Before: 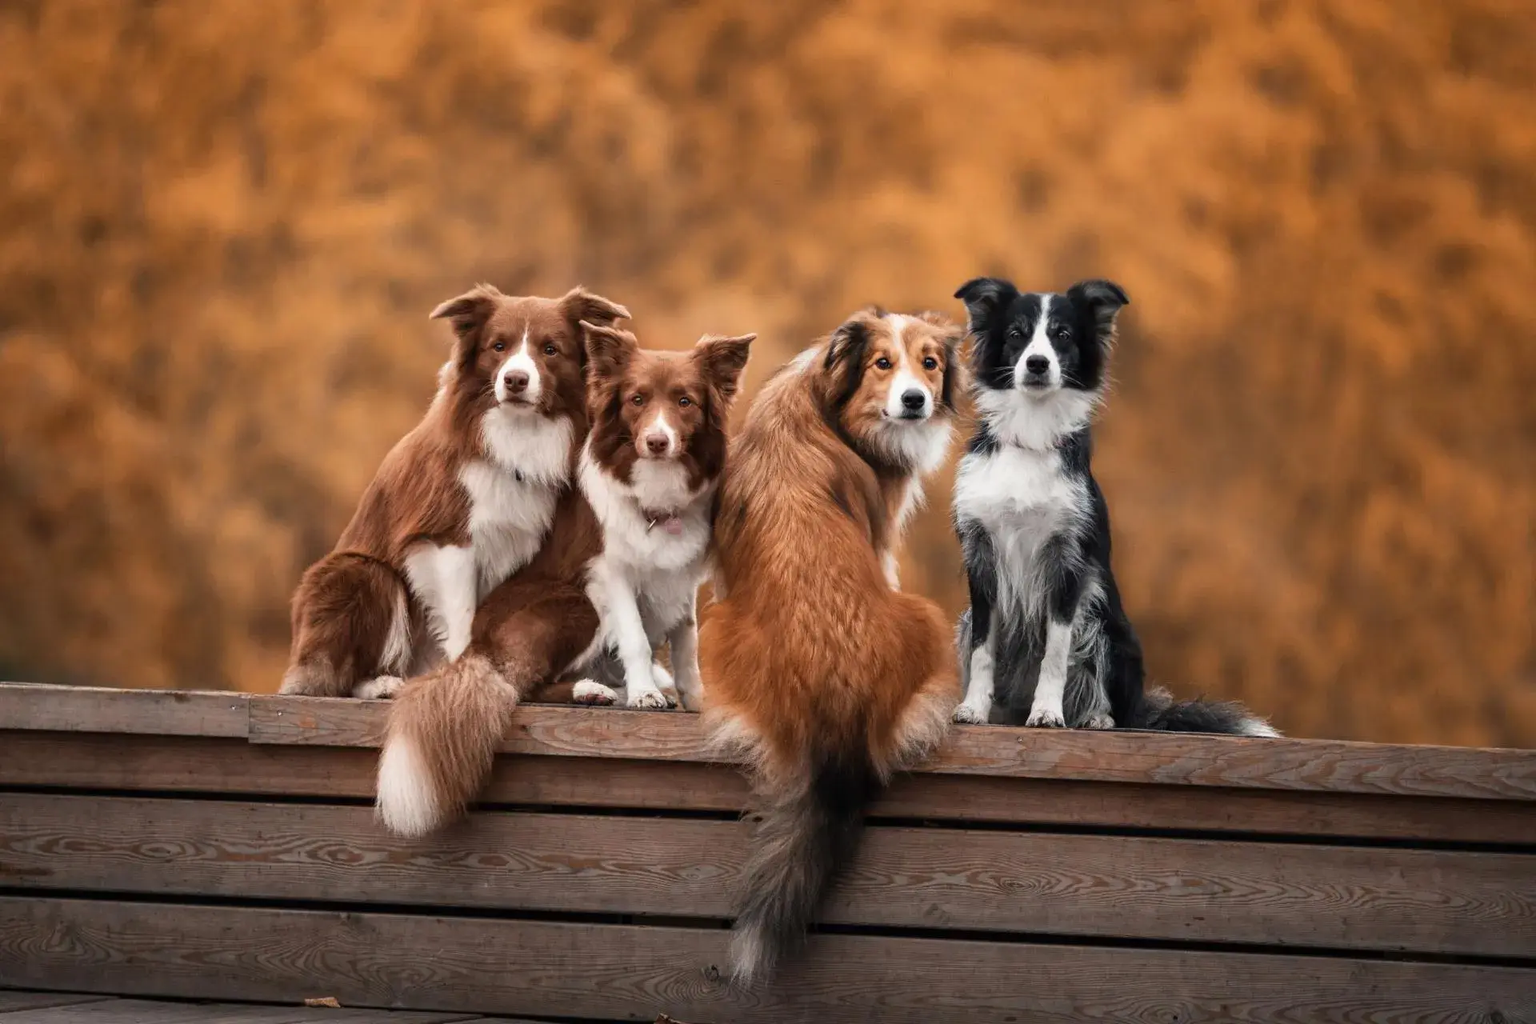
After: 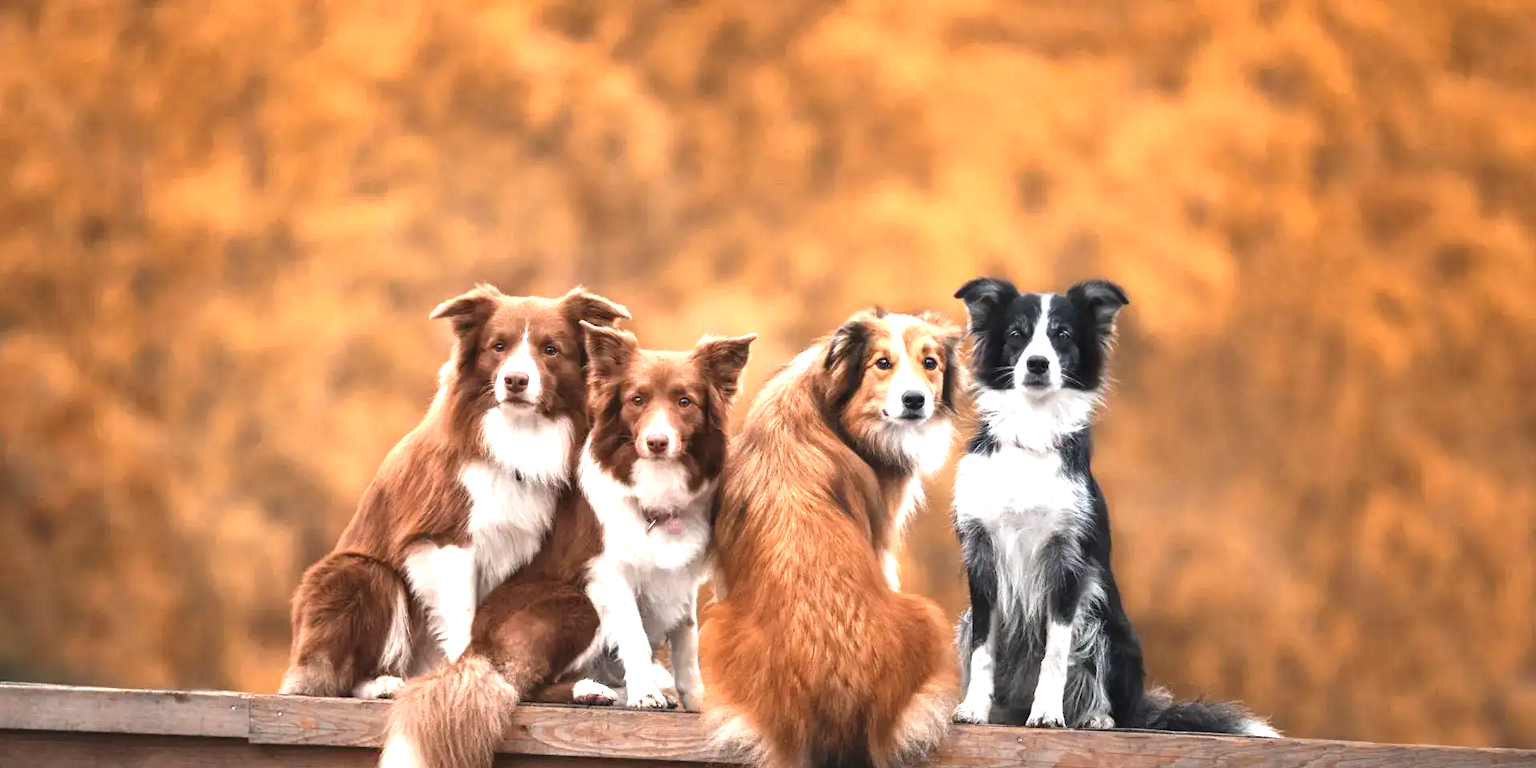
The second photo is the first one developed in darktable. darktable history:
crop: bottom 24.967%
exposure: black level correction -0.002, exposure 1.115 EV, compensate highlight preservation false
white balance: red 0.988, blue 1.017
